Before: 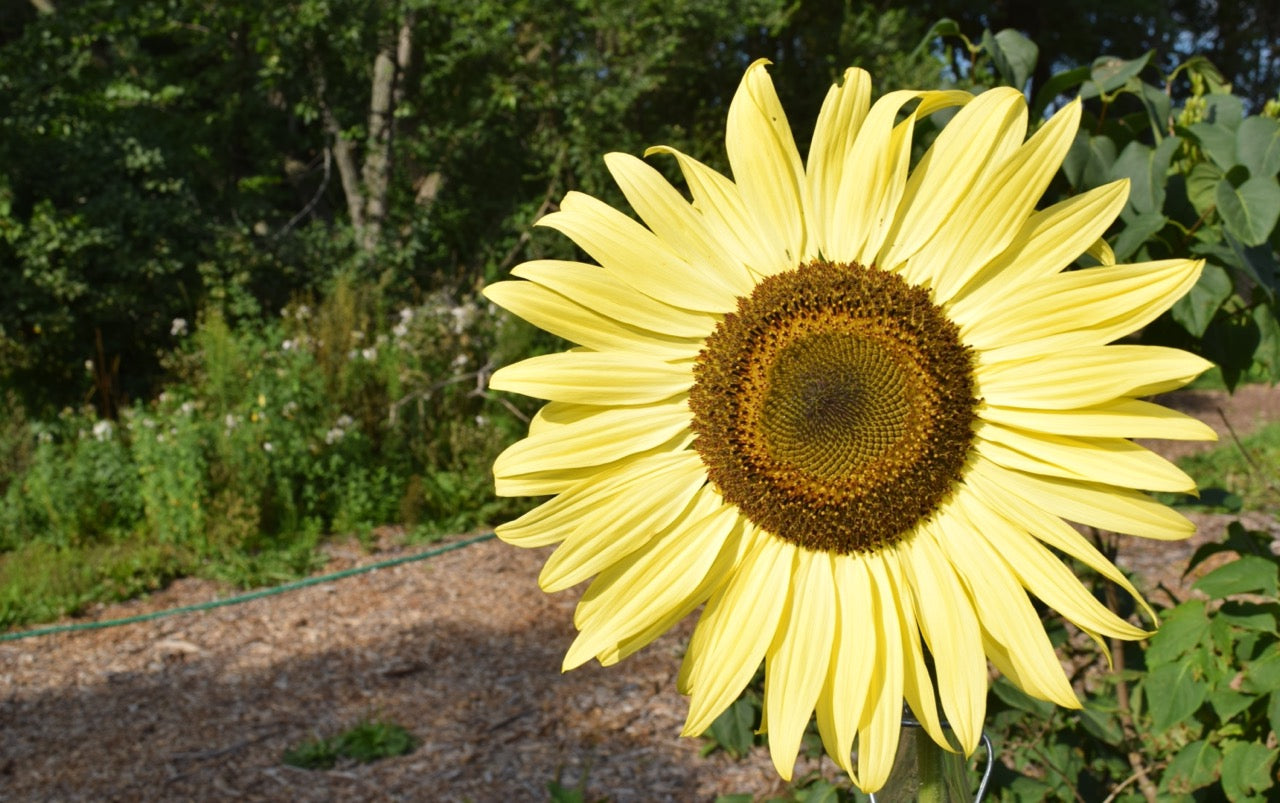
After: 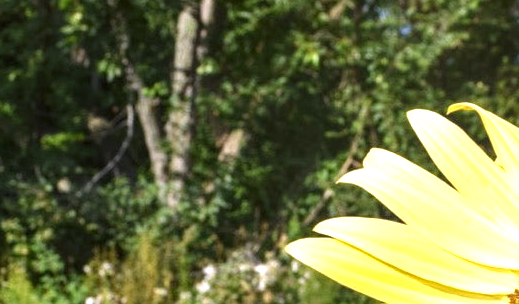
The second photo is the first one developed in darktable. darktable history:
exposure: black level correction 0, exposure 1 EV, compensate highlight preservation false
crop: left 15.452%, top 5.459%, right 43.956%, bottom 56.62%
white balance: red 1.004, blue 1.096
local contrast: on, module defaults
